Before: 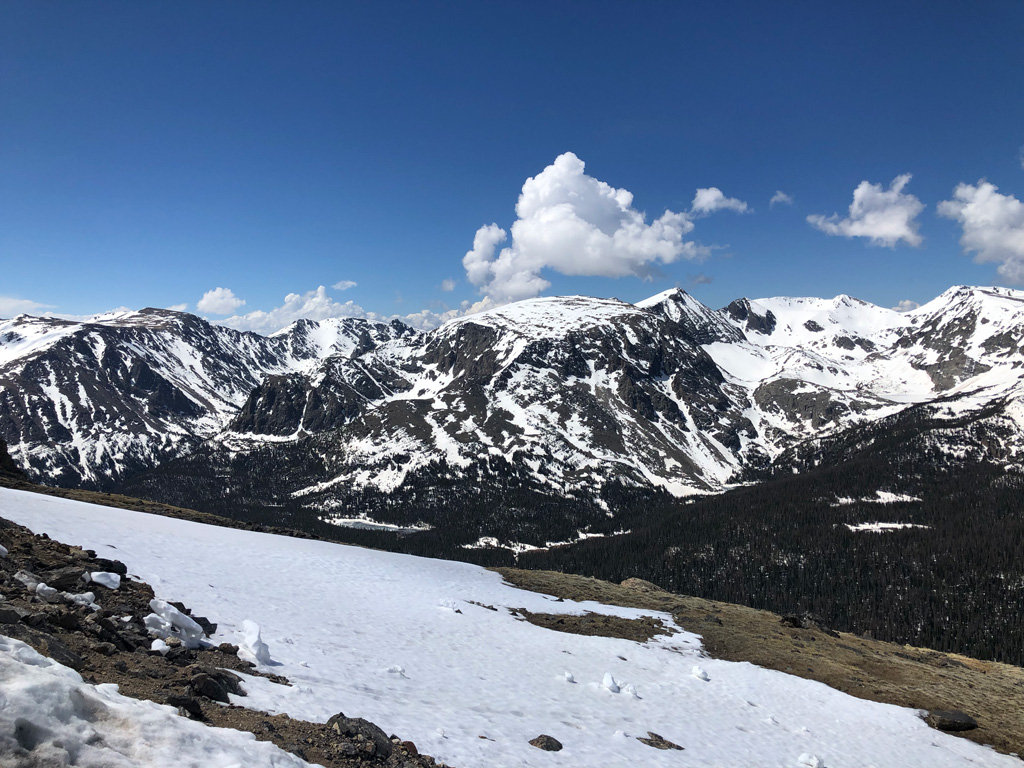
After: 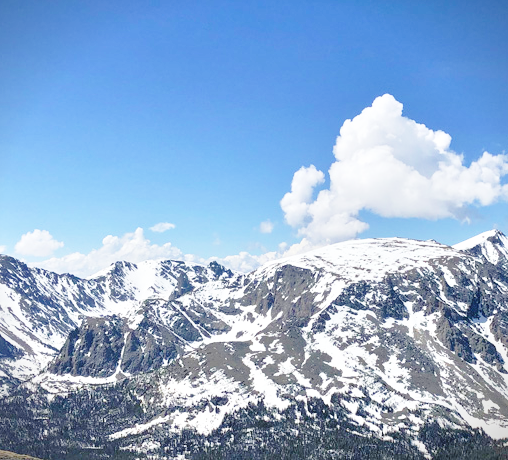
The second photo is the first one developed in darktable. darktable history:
tone equalizer: -8 EV 1.97 EV, -7 EV 1.99 EV, -6 EV 1.99 EV, -5 EV 1.97 EV, -4 EV 1.96 EV, -3 EV 1.48 EV, -2 EV 0.989 EV, -1 EV 0.481 EV
crop: left 17.853%, top 7.652%, right 32.52%, bottom 32.397%
base curve: curves: ch0 [(0, 0) (0.028, 0.03) (0.121, 0.232) (0.46, 0.748) (0.859, 0.968) (1, 1)], preserve colors none
vignetting: fall-off start 99.31%, fall-off radius 65.4%, brightness -0.597, saturation 0, automatic ratio true, unbound false
